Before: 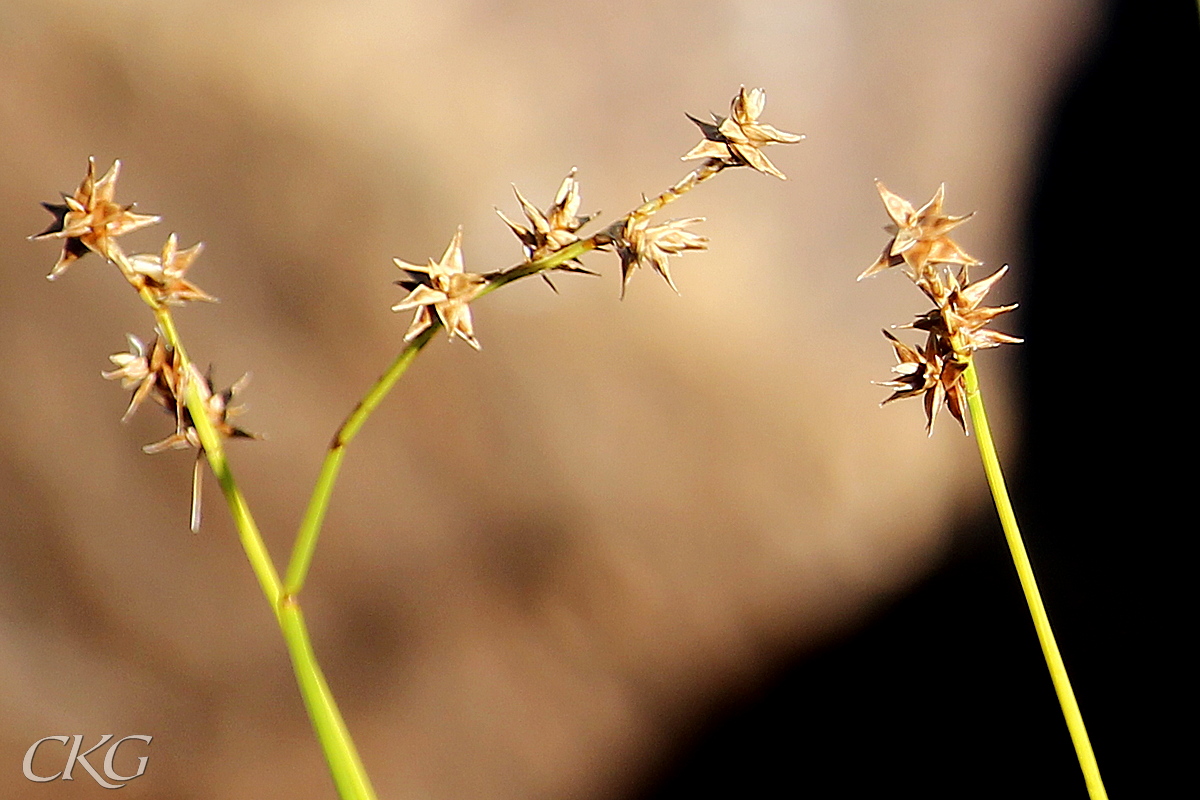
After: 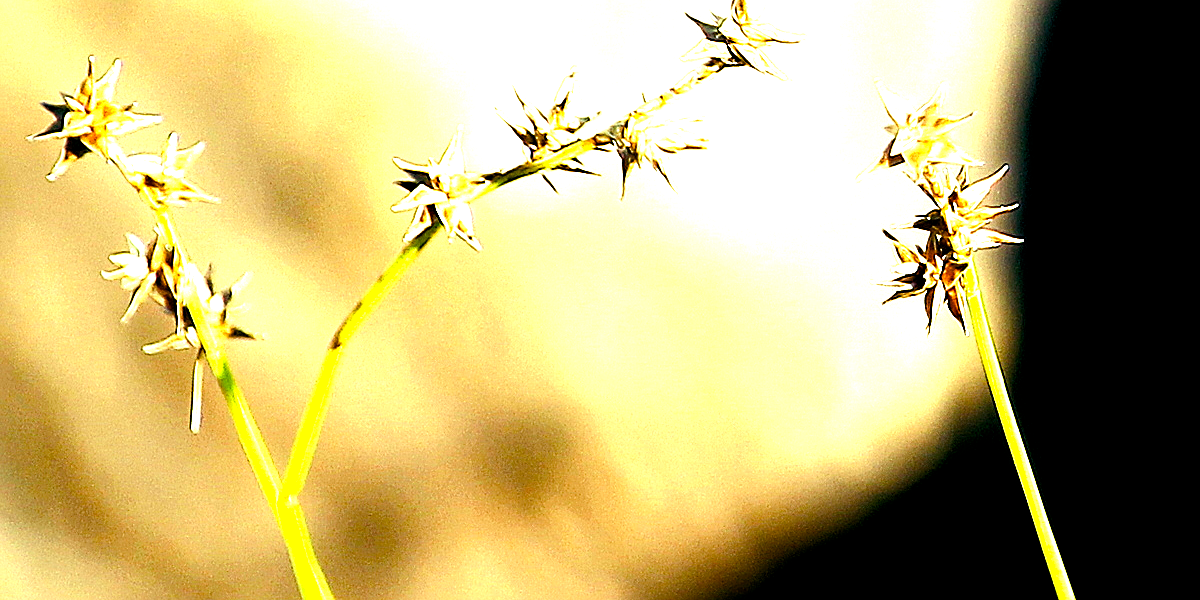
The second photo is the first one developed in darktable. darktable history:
exposure: black level correction 0.001, exposure 0.5 EV, compensate exposure bias true, compensate highlight preservation false
crop and rotate: top 12.5%, bottom 12.5%
sharpen: on, module defaults
color balance rgb: shadows lift › luminance -7.7%, shadows lift › chroma 2.13%, shadows lift › hue 165.27°, power › luminance -7.77%, power › chroma 1.1%, power › hue 215.88°, highlights gain › luminance 15.15%, highlights gain › chroma 7%, highlights gain › hue 125.57°, global offset › luminance -0.33%, global offset › chroma 0.11%, global offset › hue 165.27°, perceptual saturation grading › global saturation 24.42%, perceptual saturation grading › highlights -24.42%, perceptual saturation grading › mid-tones 24.42%, perceptual saturation grading › shadows 40%, perceptual brilliance grading › global brilliance -5%, perceptual brilliance grading › highlights 24.42%, perceptual brilliance grading › mid-tones 7%, perceptual brilliance grading › shadows -5%
